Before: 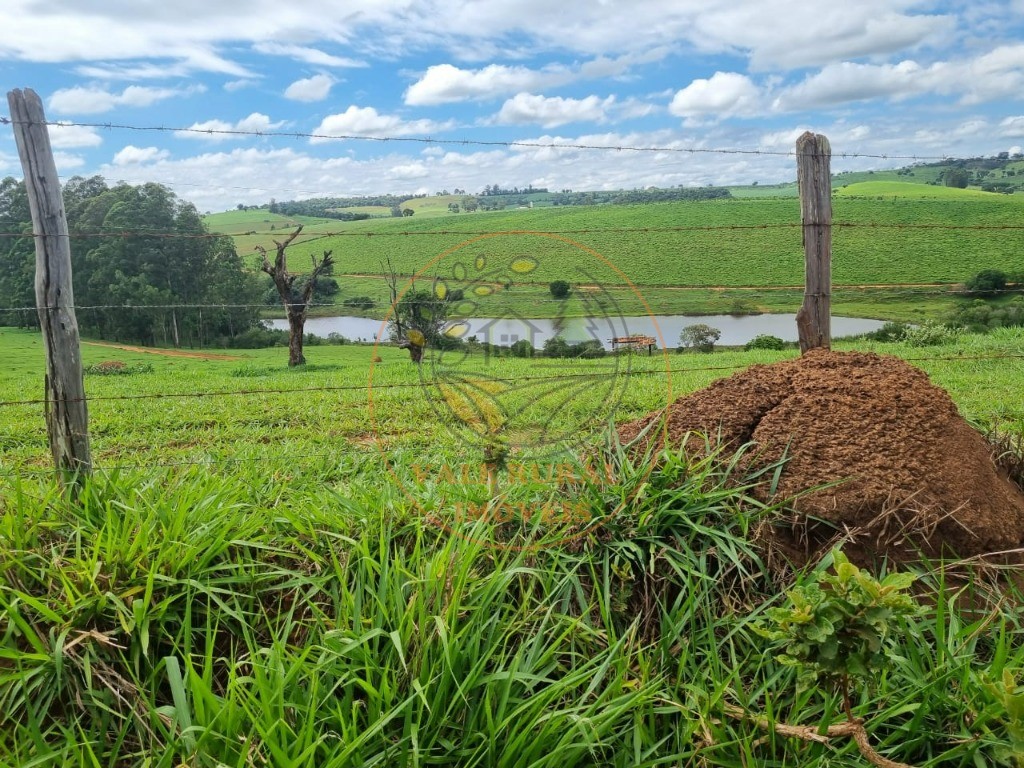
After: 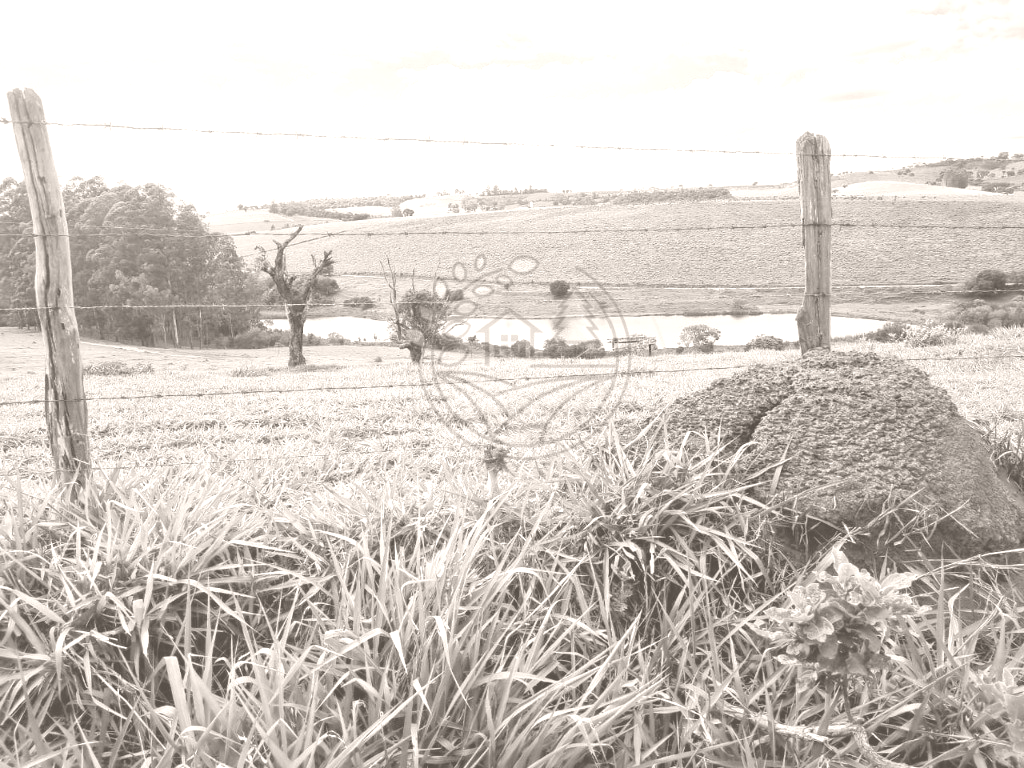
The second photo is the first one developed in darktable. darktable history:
colorize: hue 34.49°, saturation 35.33%, source mix 100%, lightness 55%, version 1
white balance: red 0.954, blue 1.079
